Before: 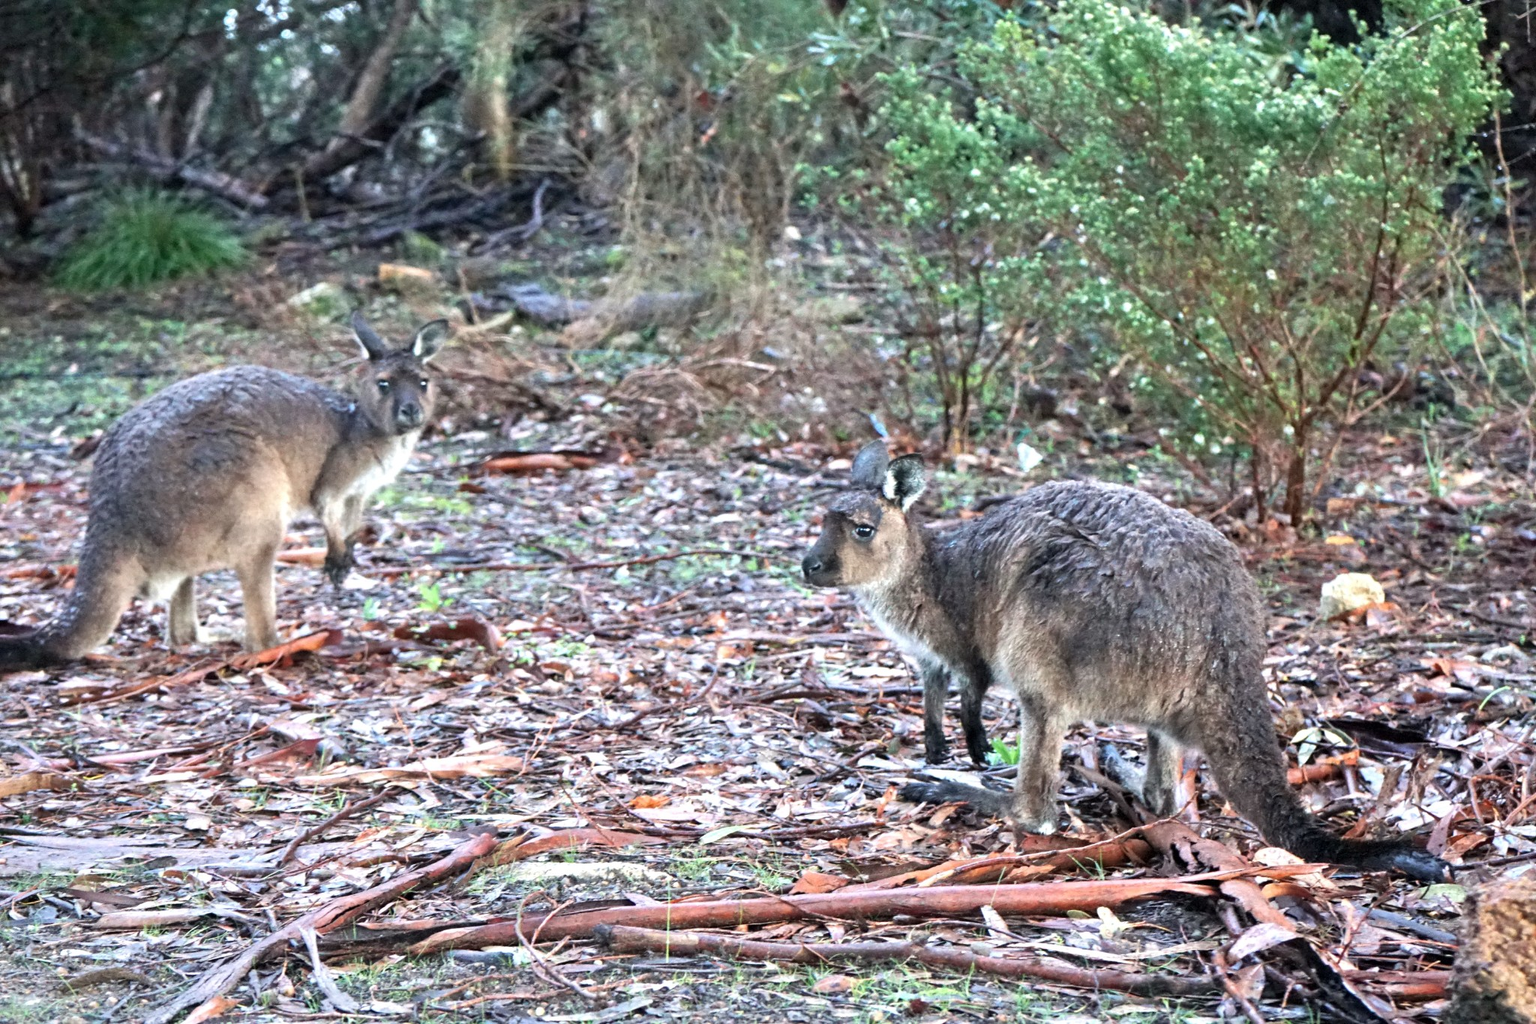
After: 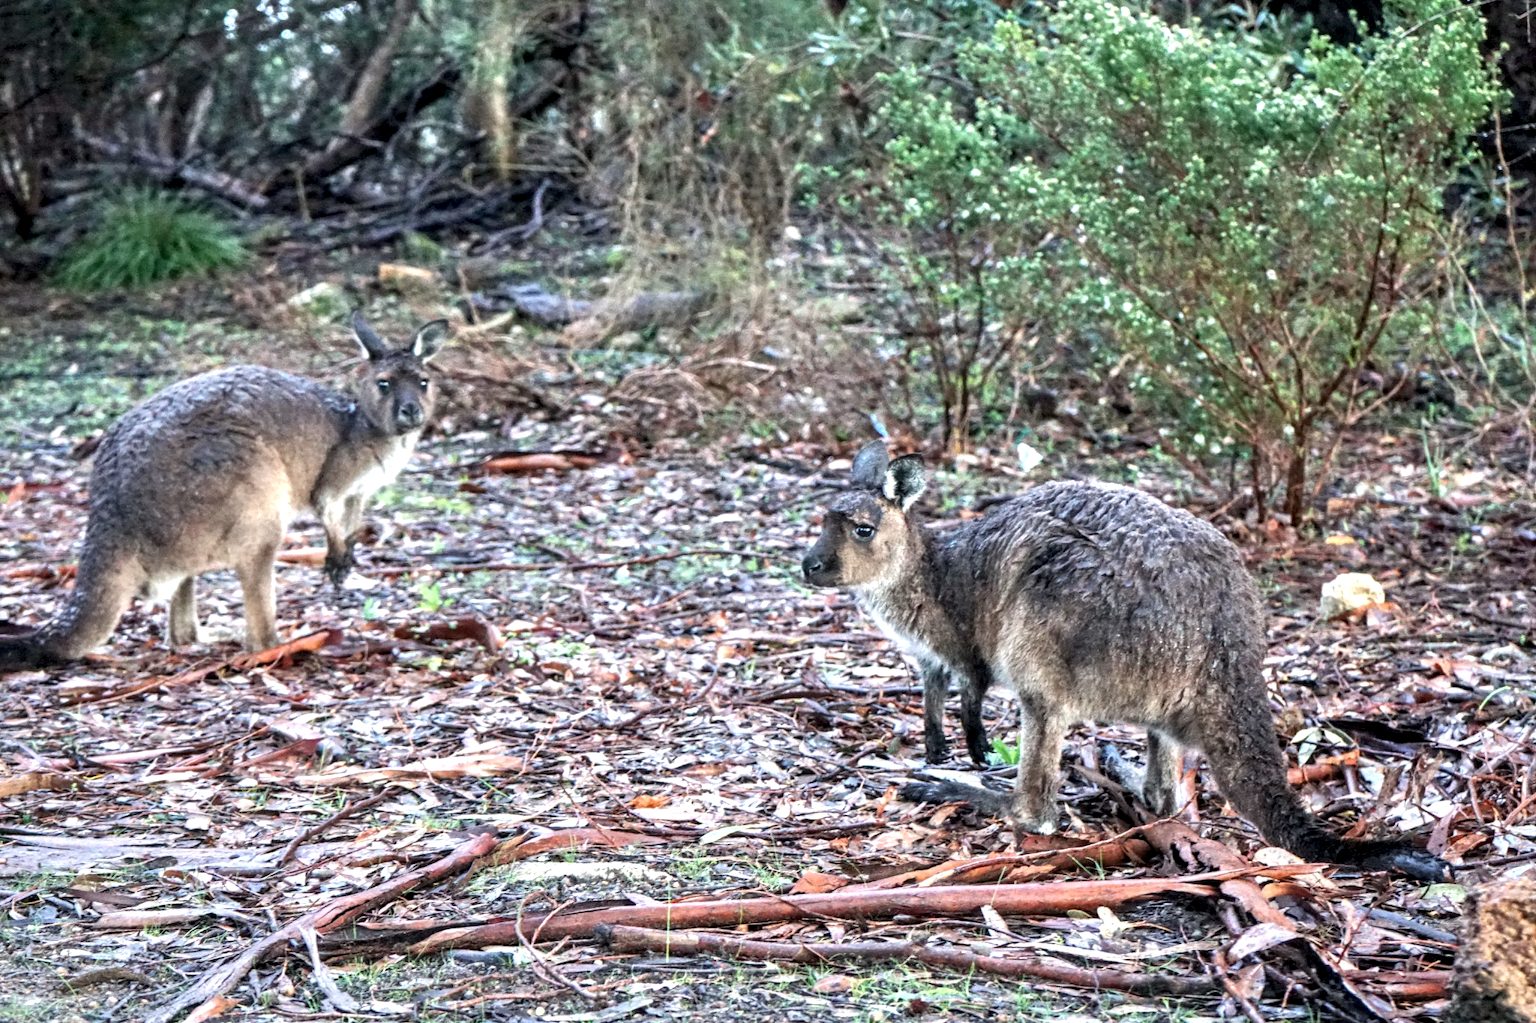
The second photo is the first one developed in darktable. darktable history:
local contrast: highlights 42%, shadows 61%, detail 138%, midtone range 0.516
